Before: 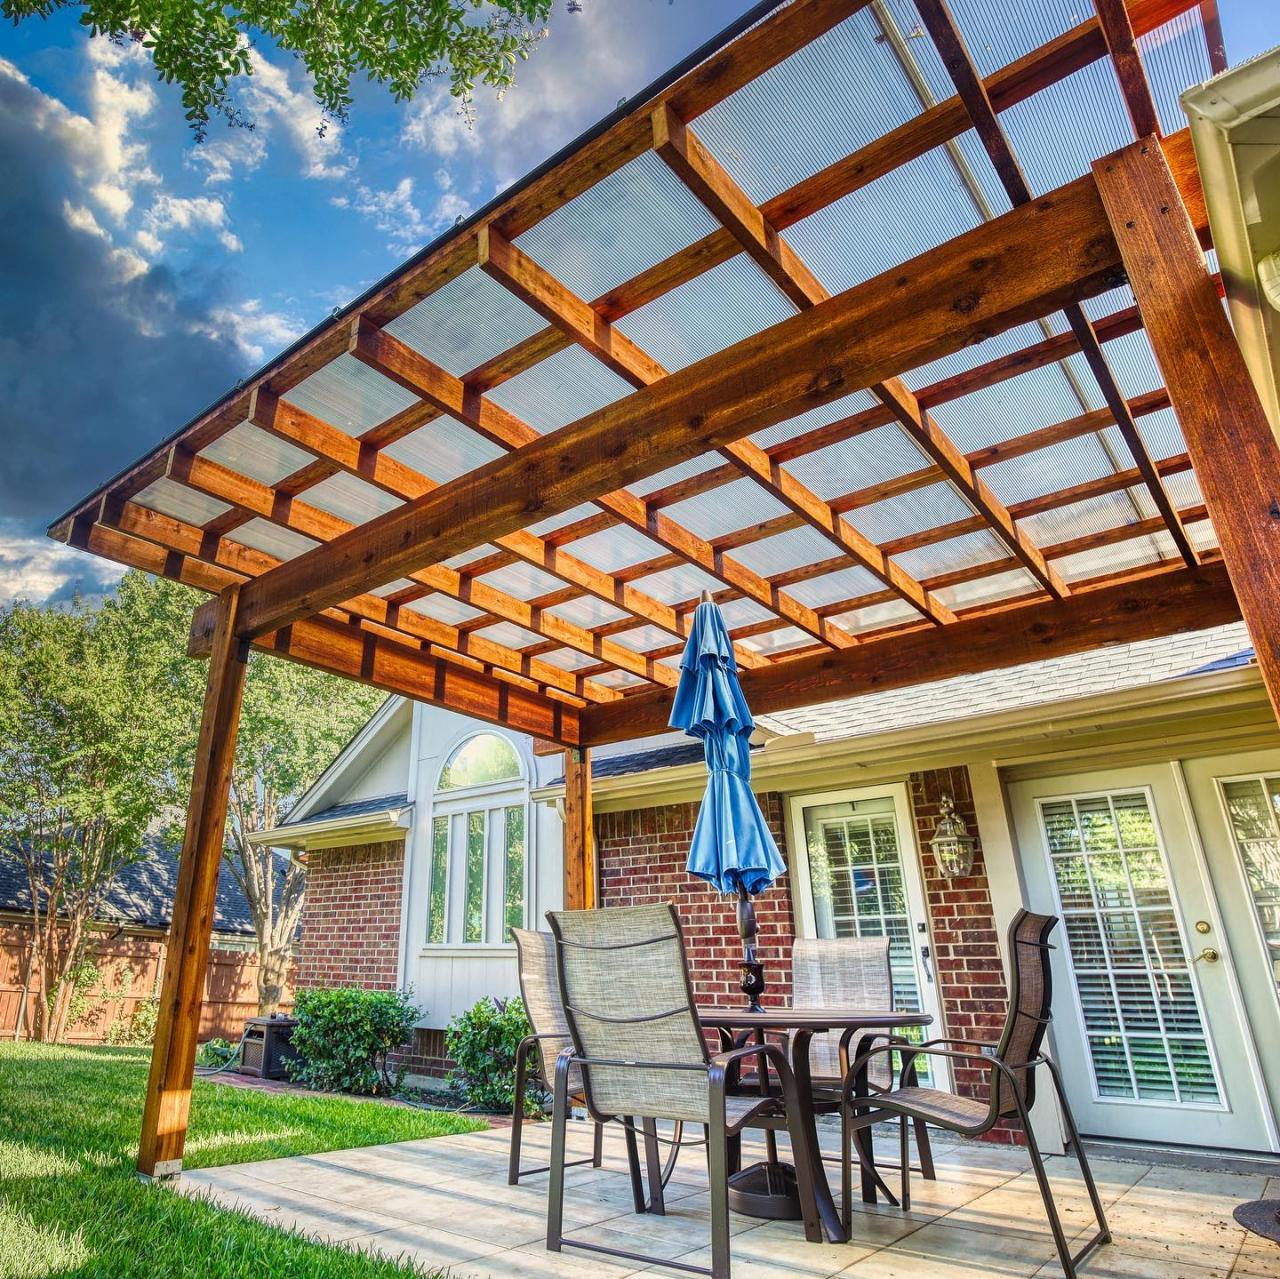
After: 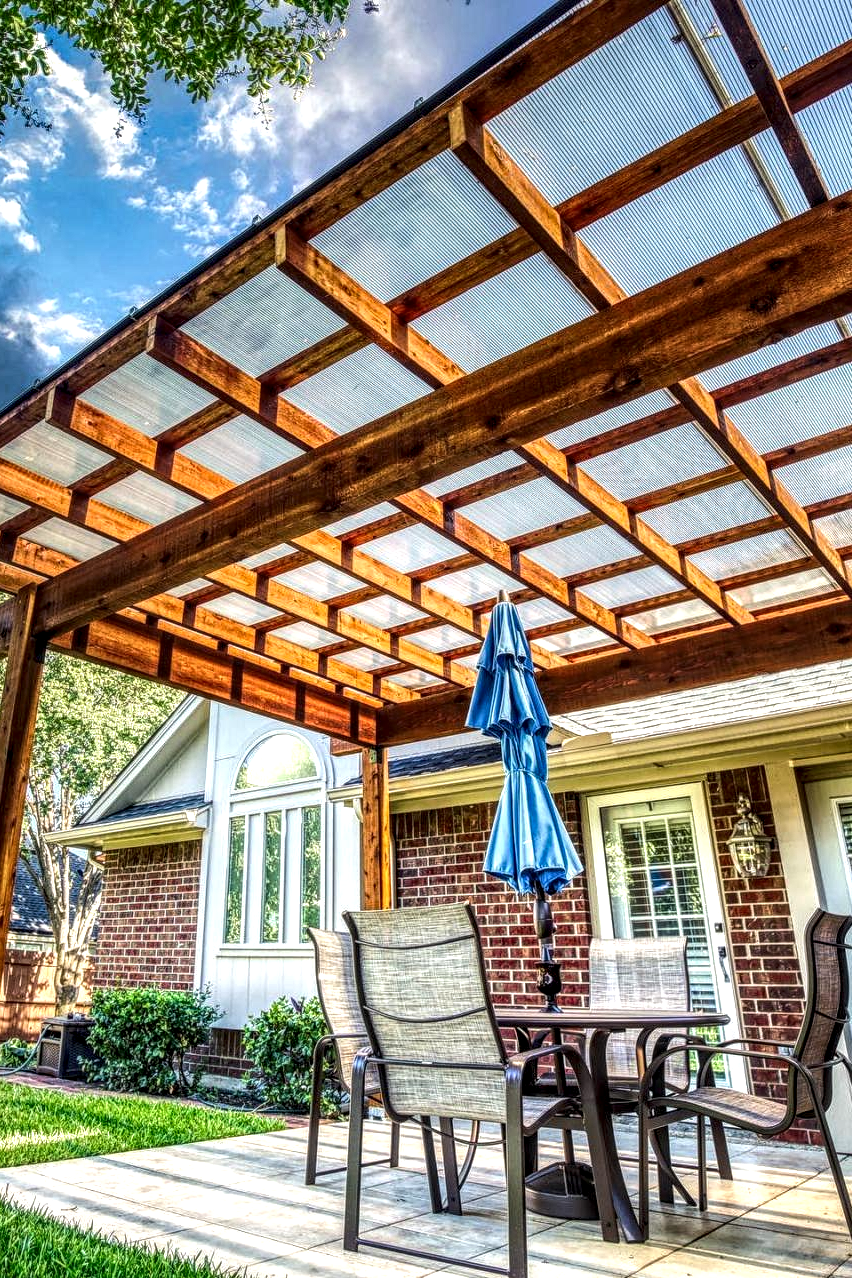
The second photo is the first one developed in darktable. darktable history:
crop and rotate: left 15.904%, right 17.488%
tone equalizer: -8 EV -0.418 EV, -7 EV -0.375 EV, -6 EV -0.296 EV, -5 EV -0.182 EV, -3 EV 0.253 EV, -2 EV 0.363 EV, -1 EV 0.394 EV, +0 EV 0.429 EV, edges refinement/feathering 500, mask exposure compensation -1.57 EV, preserve details no
local contrast: highlights 6%, shadows 5%, detail 182%
